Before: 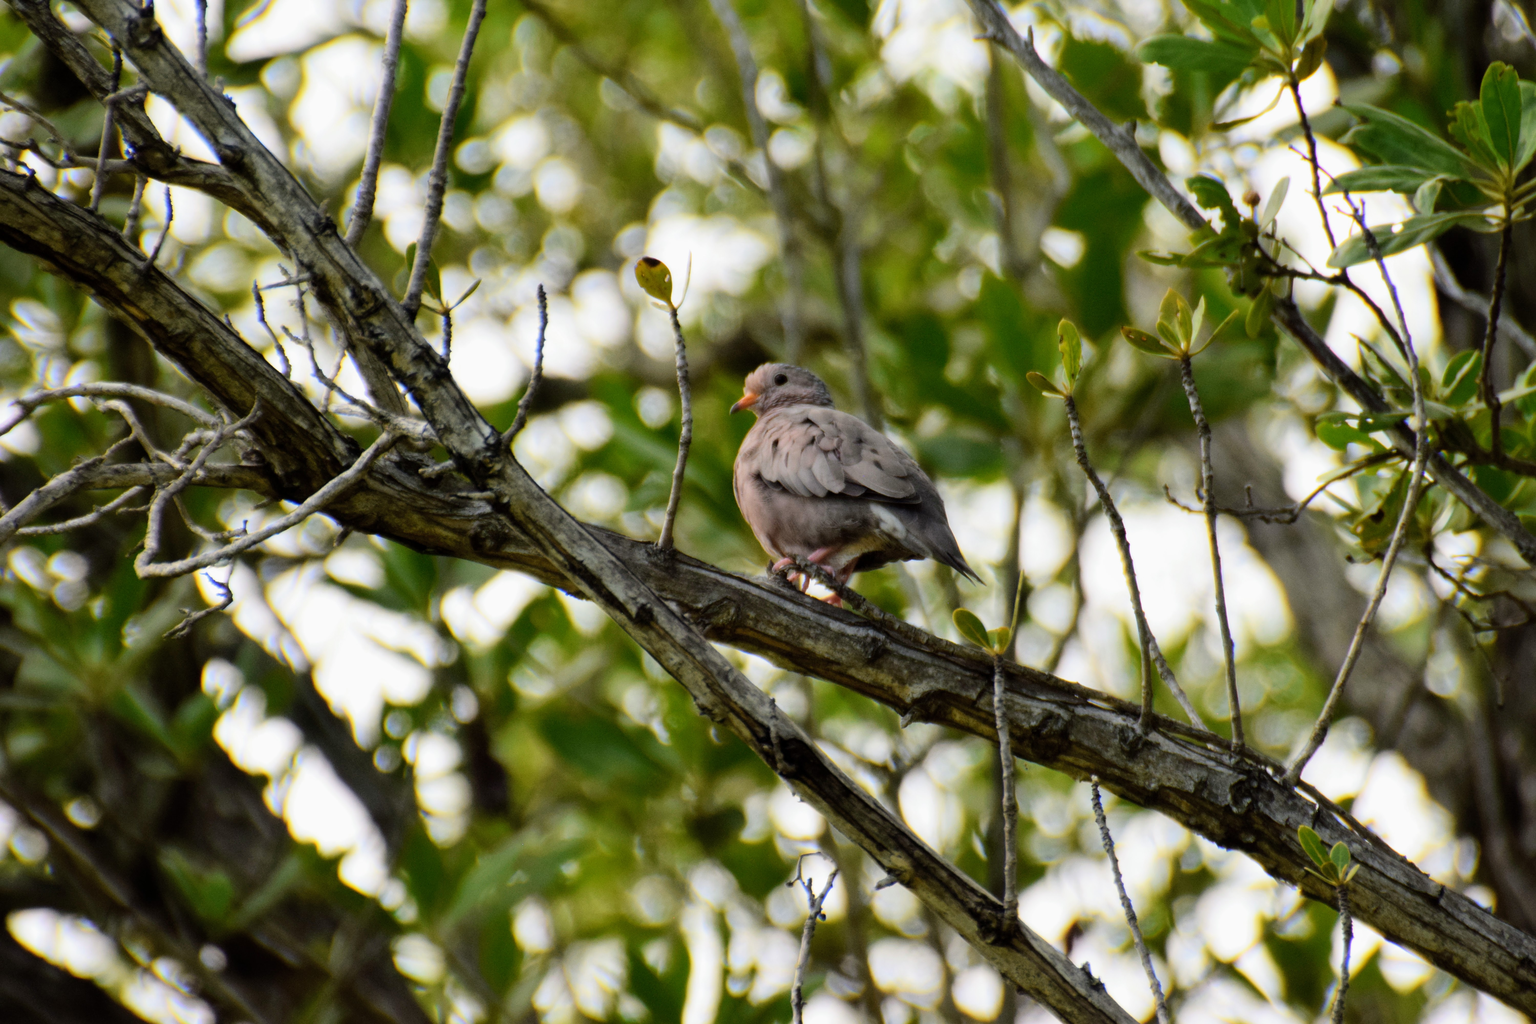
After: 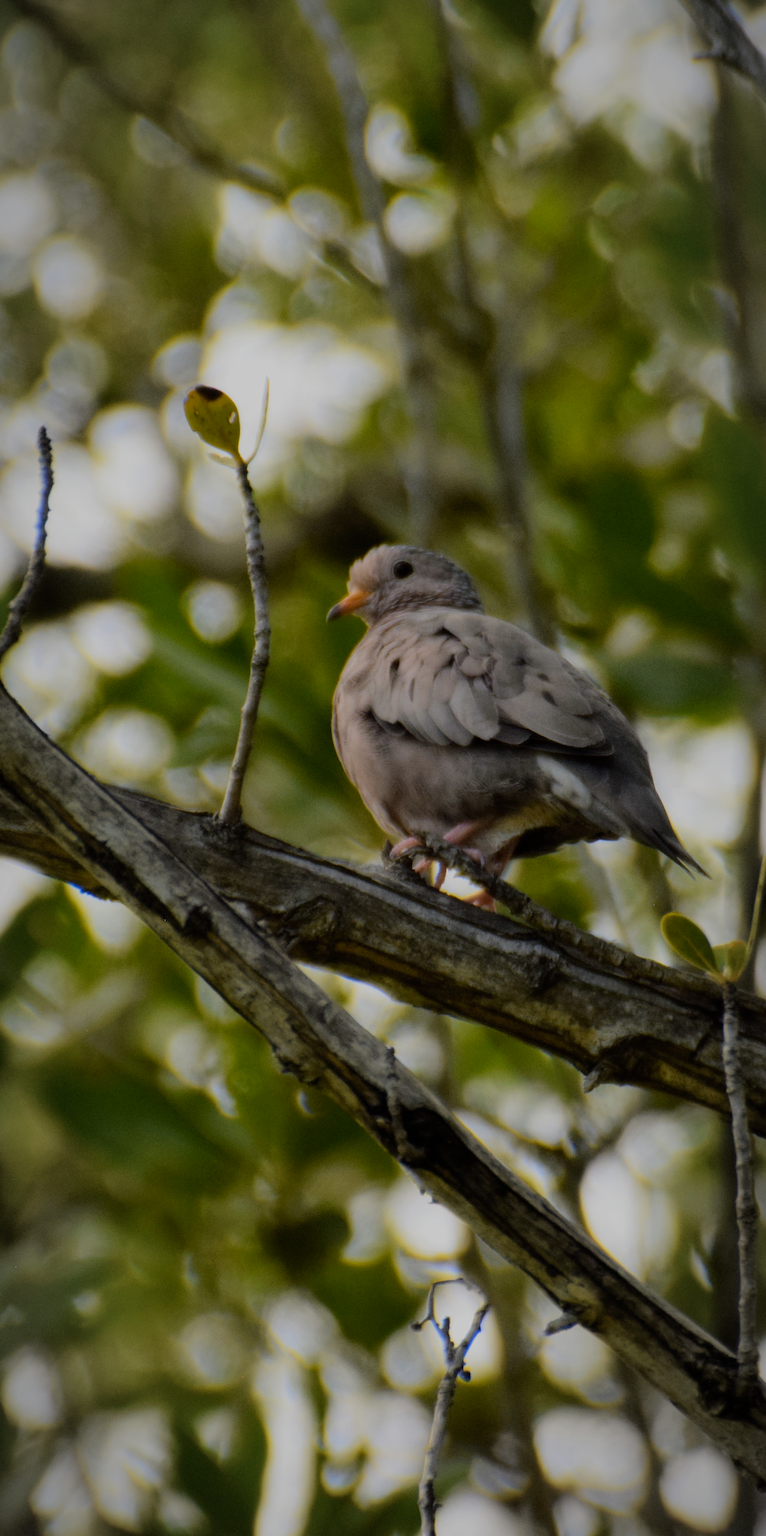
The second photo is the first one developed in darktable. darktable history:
crop: left 33.36%, right 33.36%
exposure: black level correction 0, exposure -0.721 EV, compensate highlight preservation false
vignetting: fall-off radius 60%, automatic ratio true
color contrast: green-magenta contrast 0.8, blue-yellow contrast 1.1, unbound 0
